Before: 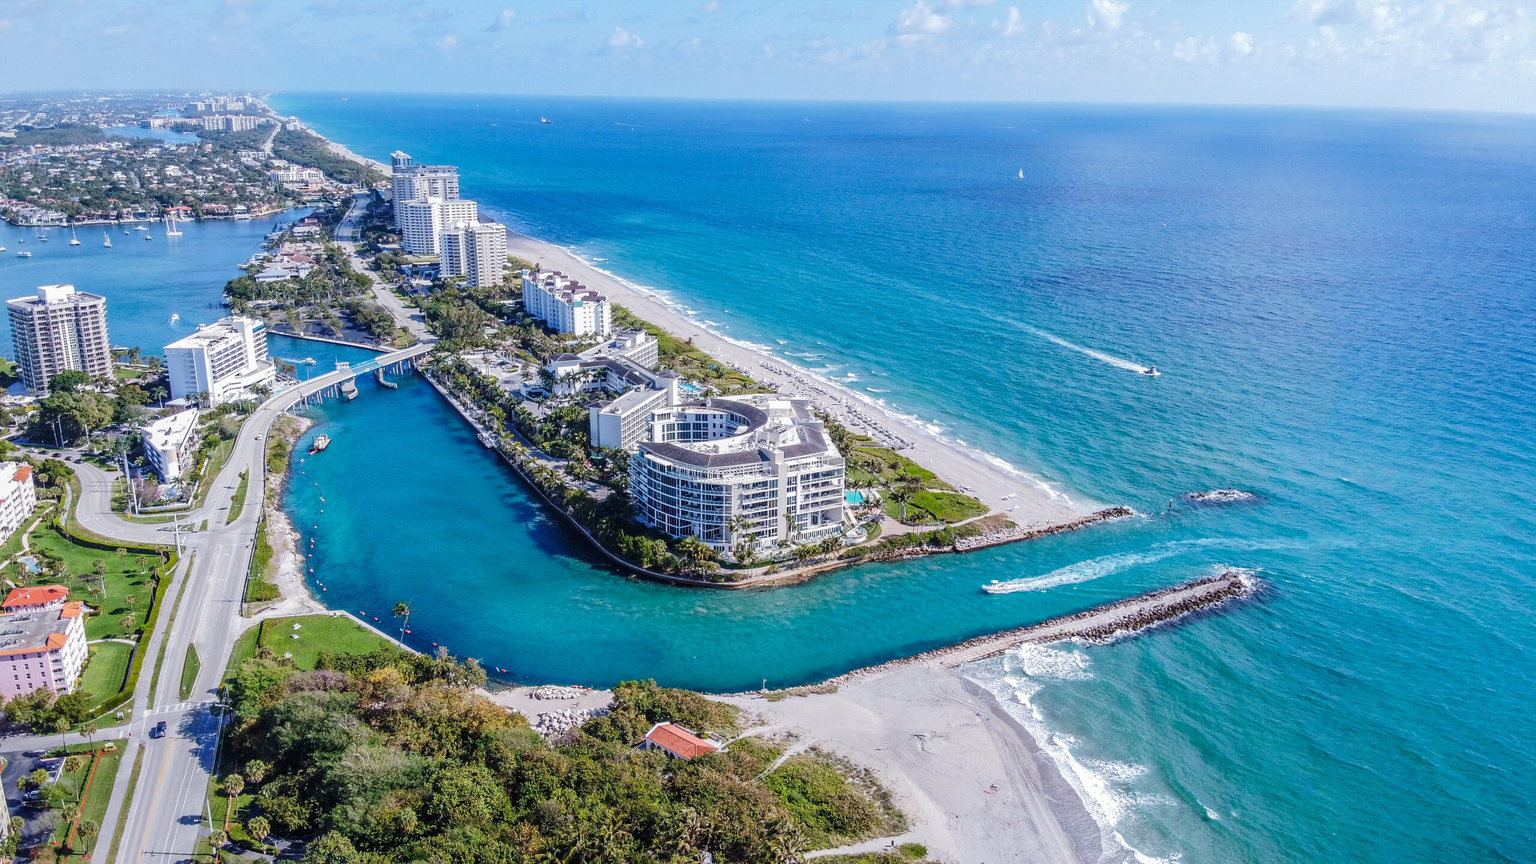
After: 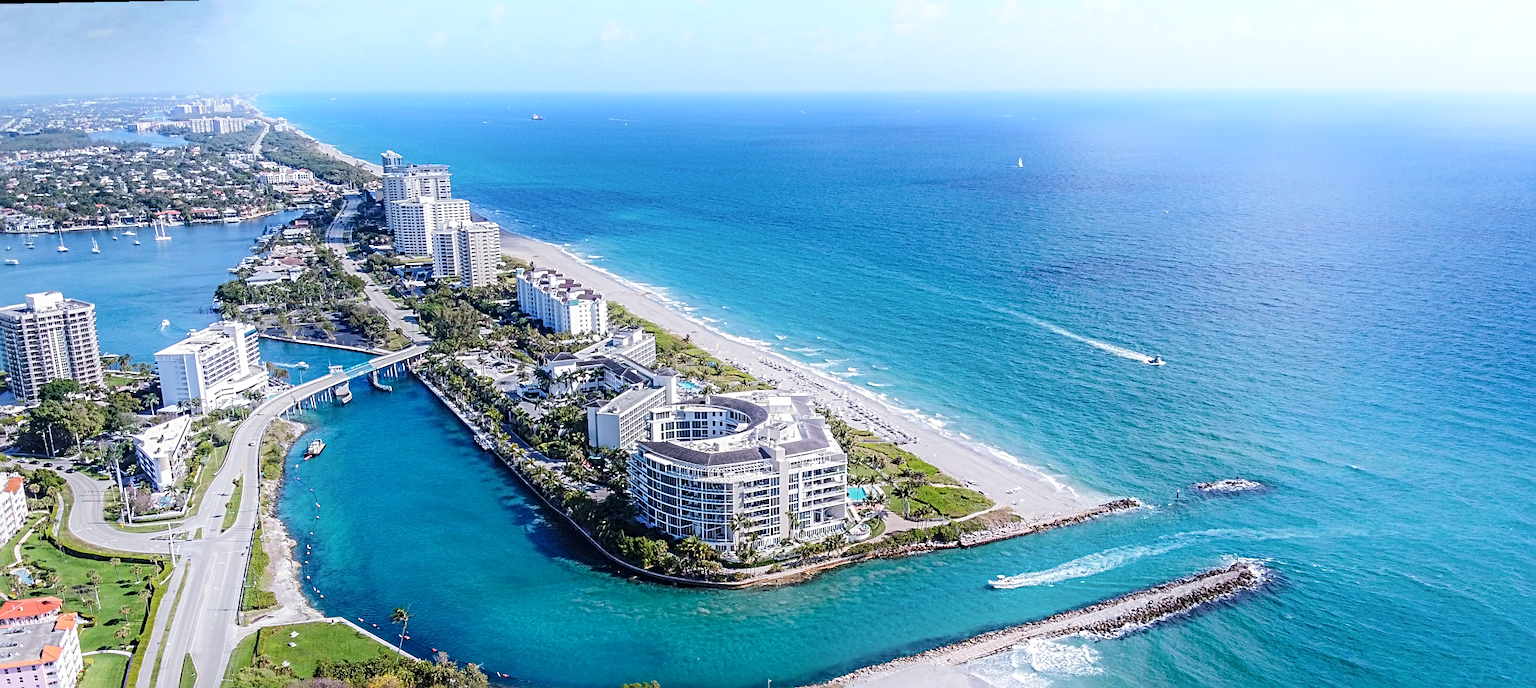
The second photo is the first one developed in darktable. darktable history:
shadows and highlights: shadows -21.3, highlights 100, soften with gaussian
sharpen: radius 4
rotate and perspective: rotation -1°, crop left 0.011, crop right 0.989, crop top 0.025, crop bottom 0.975
crop: bottom 19.644%
